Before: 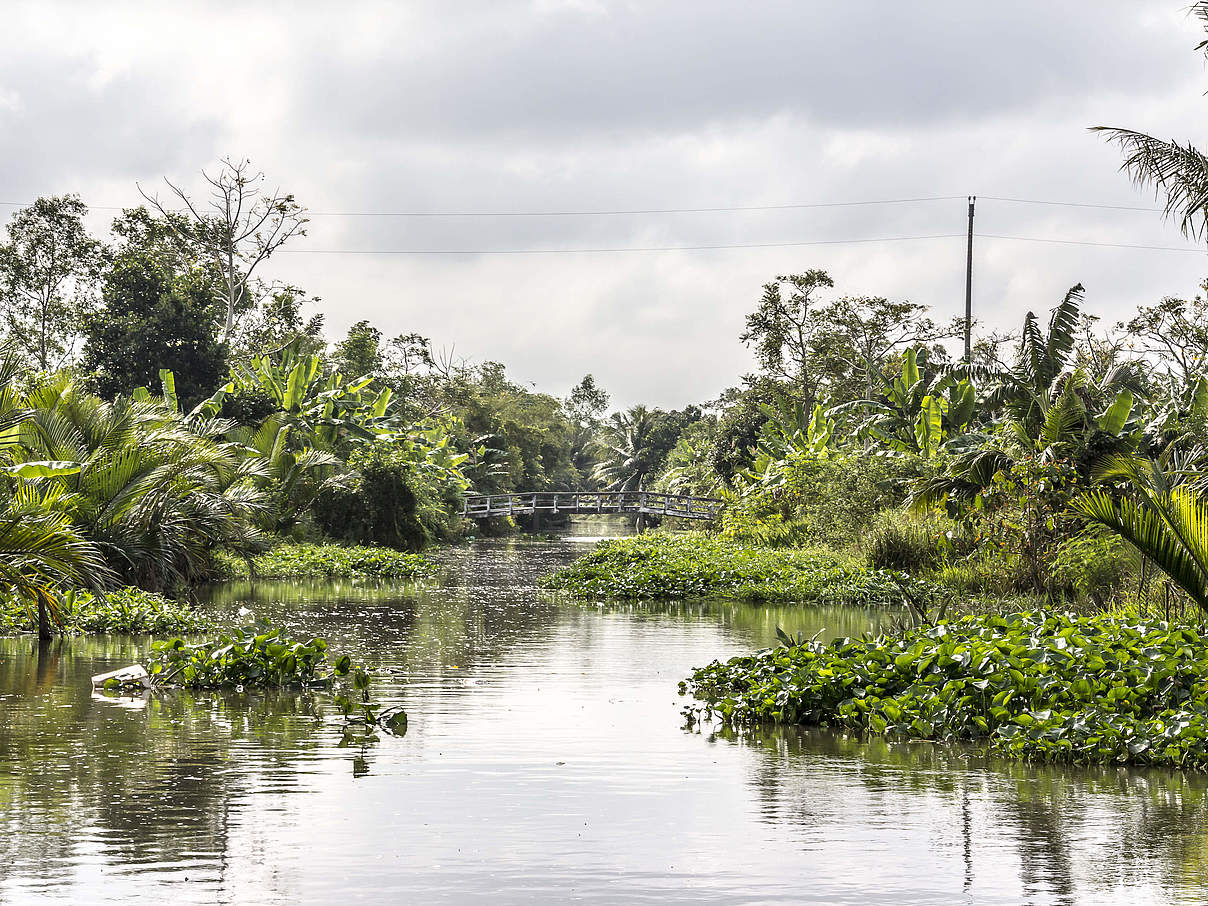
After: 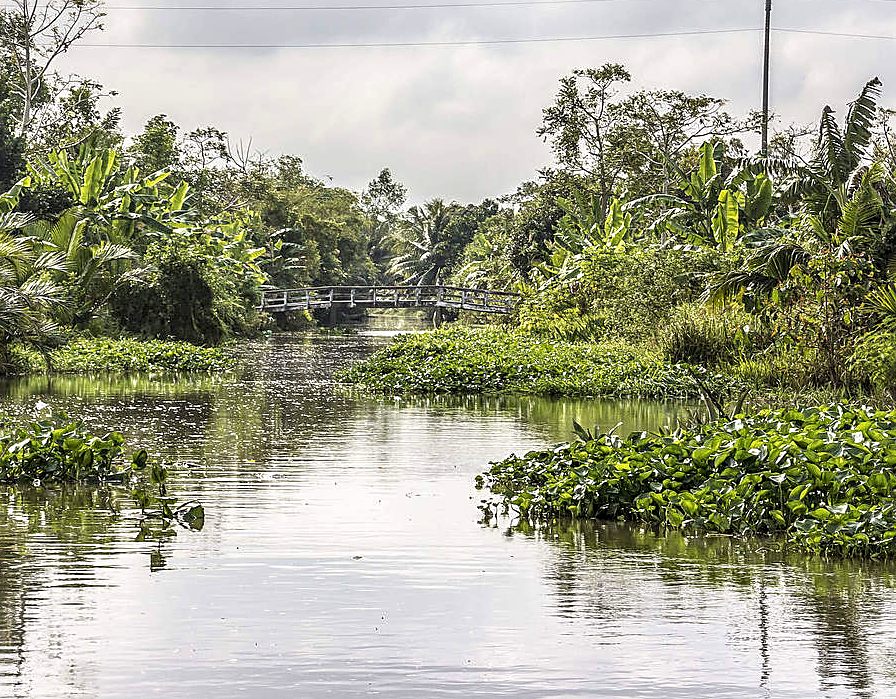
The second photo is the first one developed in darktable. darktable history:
velvia: on, module defaults
crop: left 16.833%, top 22.774%, right 8.93%
sharpen: on, module defaults
local contrast: on, module defaults
